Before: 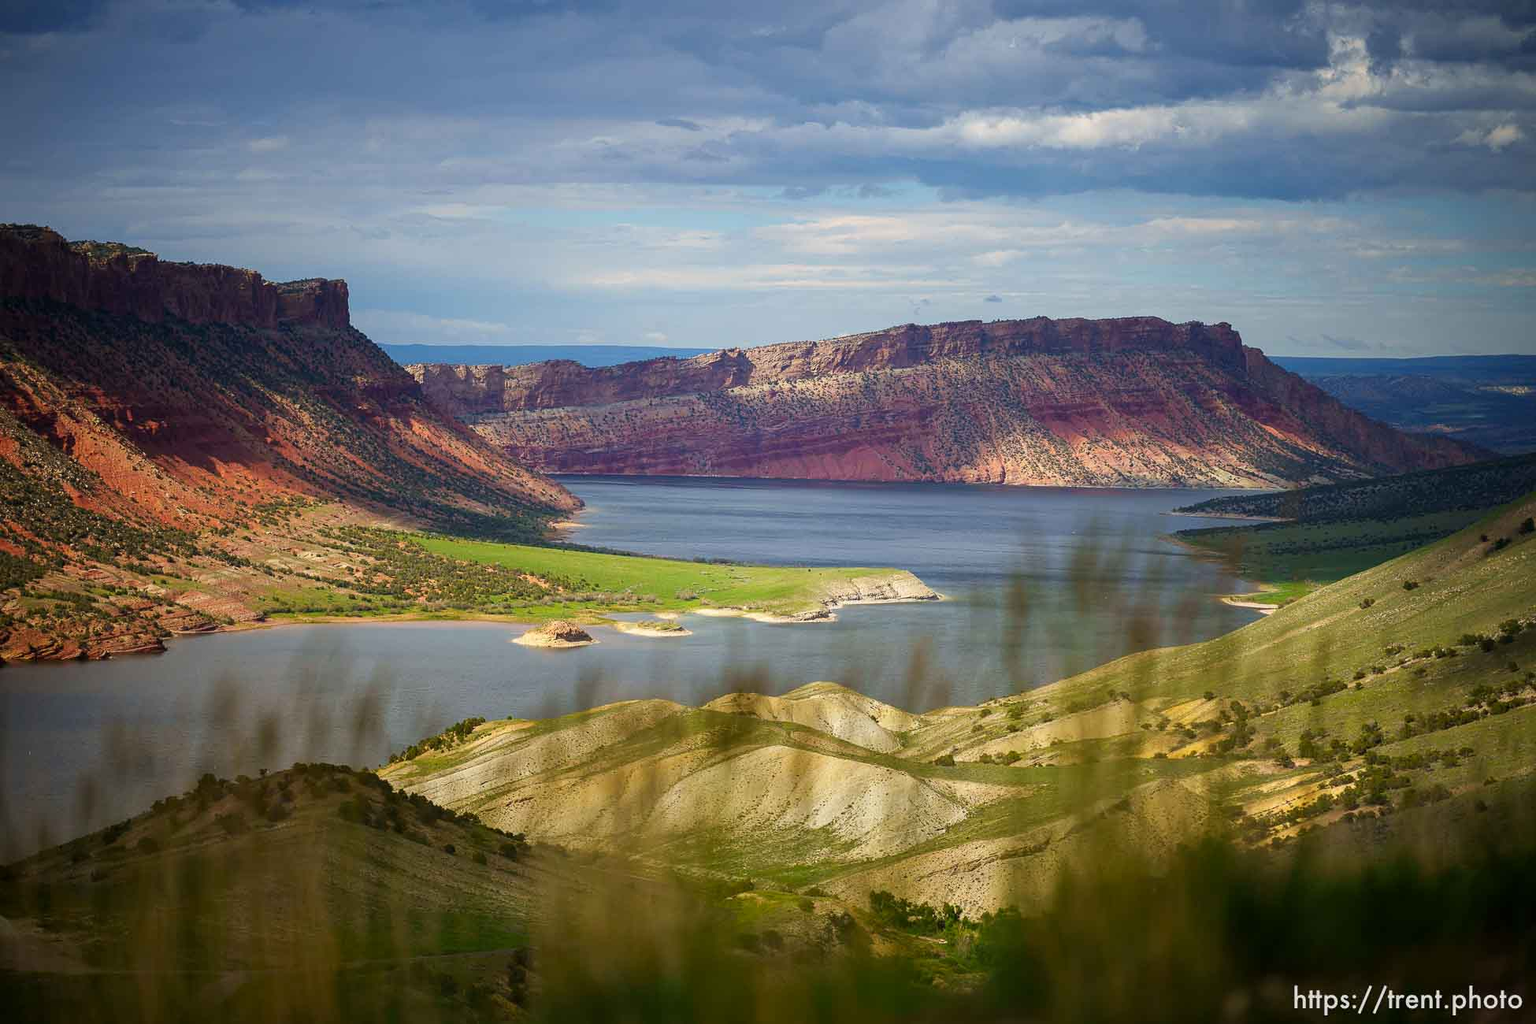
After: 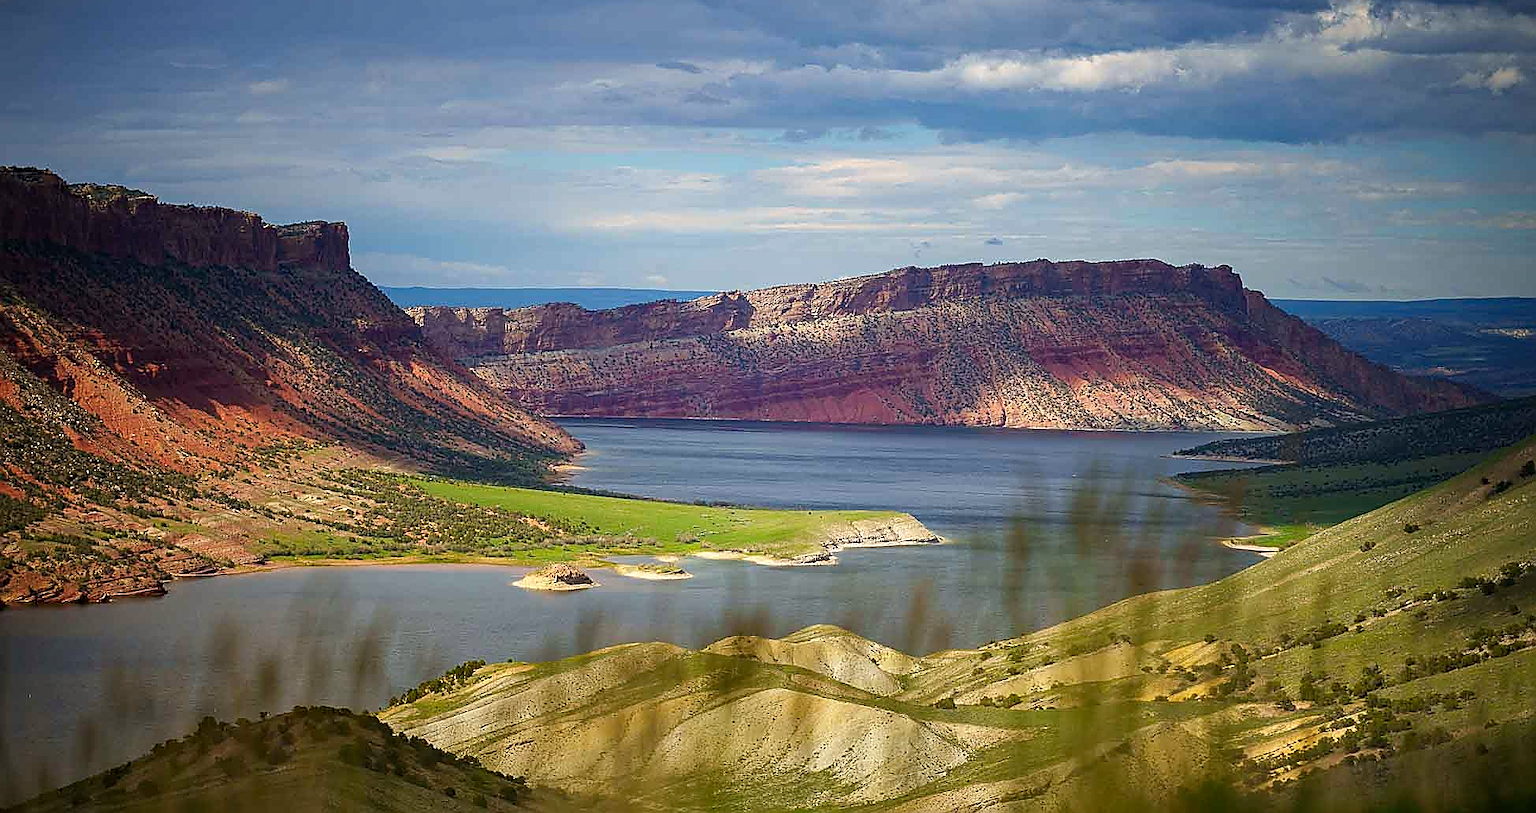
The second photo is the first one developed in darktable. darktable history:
sharpen: radius 1.4, amount 1.25, threshold 0.7
haze removal: compatibility mode true, adaptive false
crop and rotate: top 5.667%, bottom 14.937%
